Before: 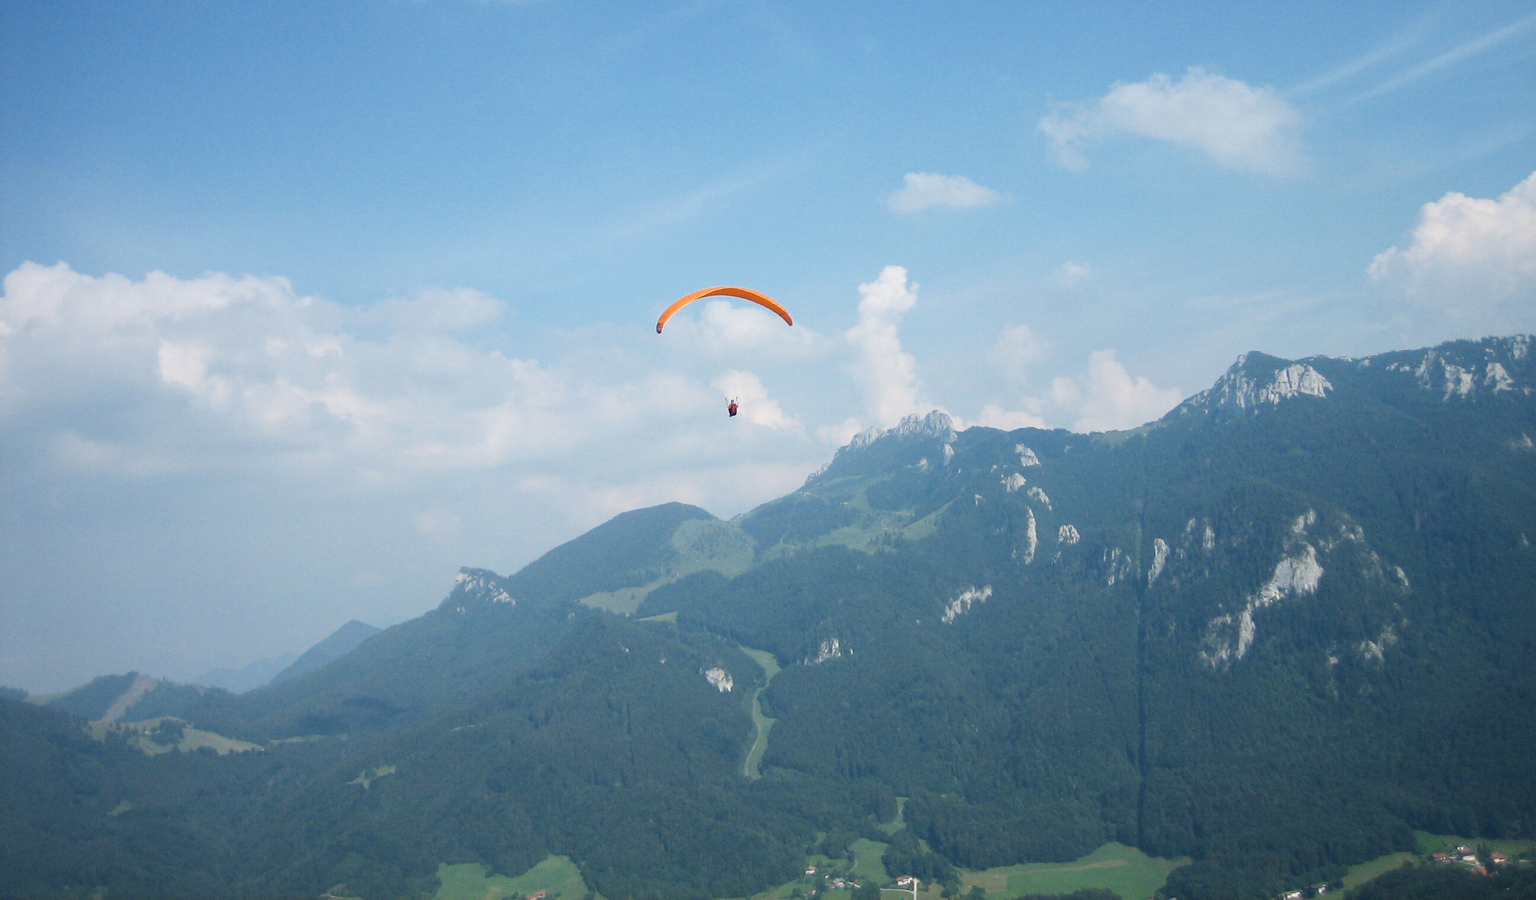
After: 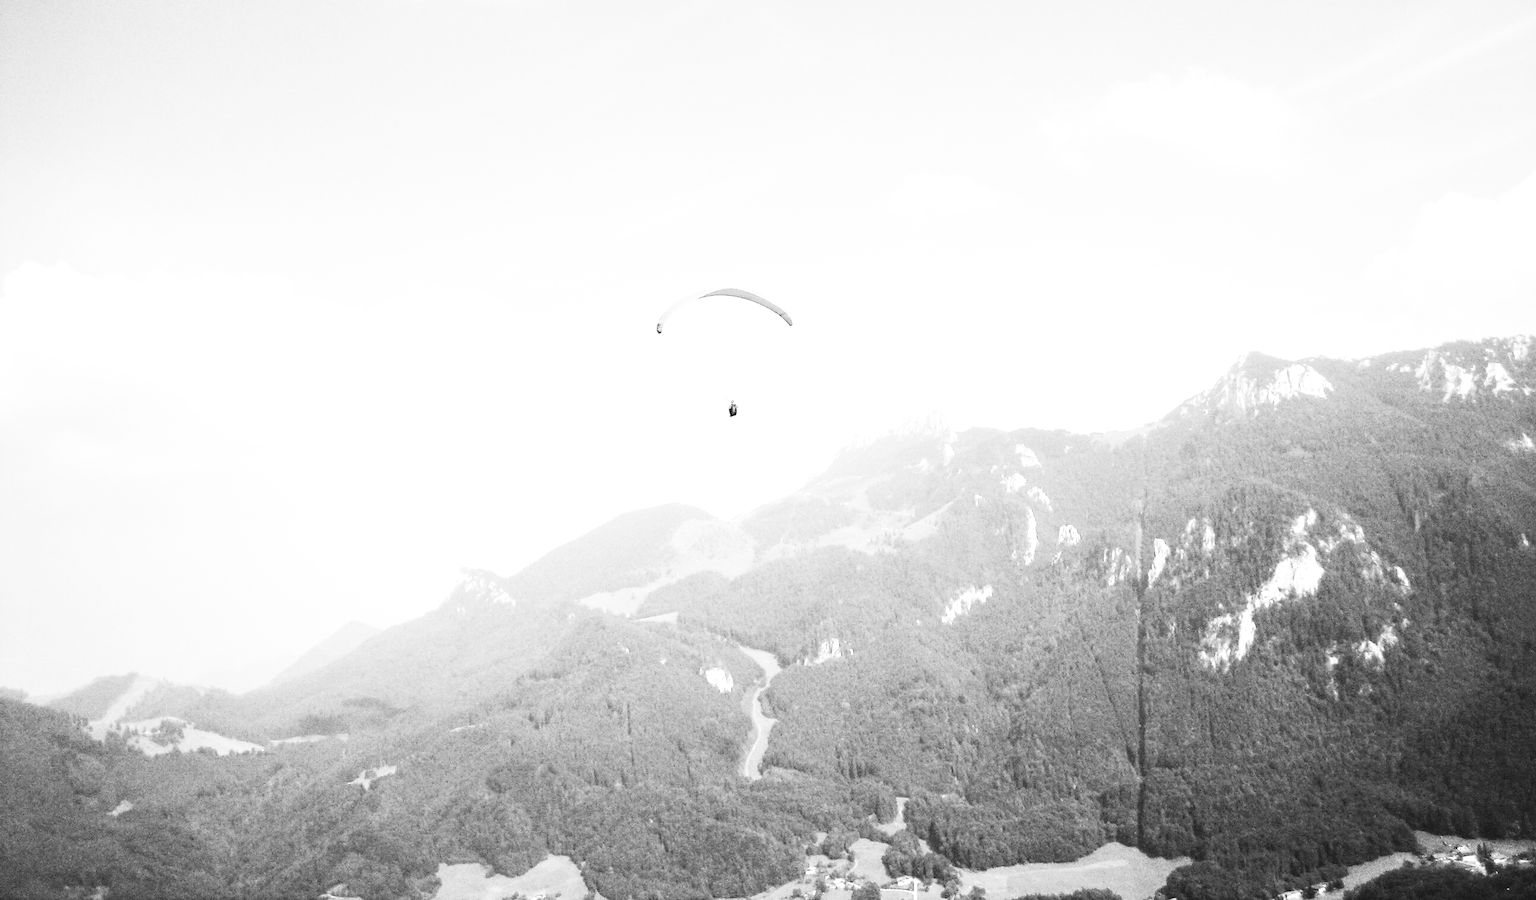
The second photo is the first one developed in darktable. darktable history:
base curve: curves: ch0 [(0, 0) (0.007, 0.004) (0.027, 0.03) (0.046, 0.07) (0.207, 0.54) (0.442, 0.872) (0.673, 0.972) (1, 1)], preserve colors none
local contrast: on, module defaults
contrast brightness saturation: contrast 0.39, brightness 0.1
color contrast: green-magenta contrast 0, blue-yellow contrast 0
